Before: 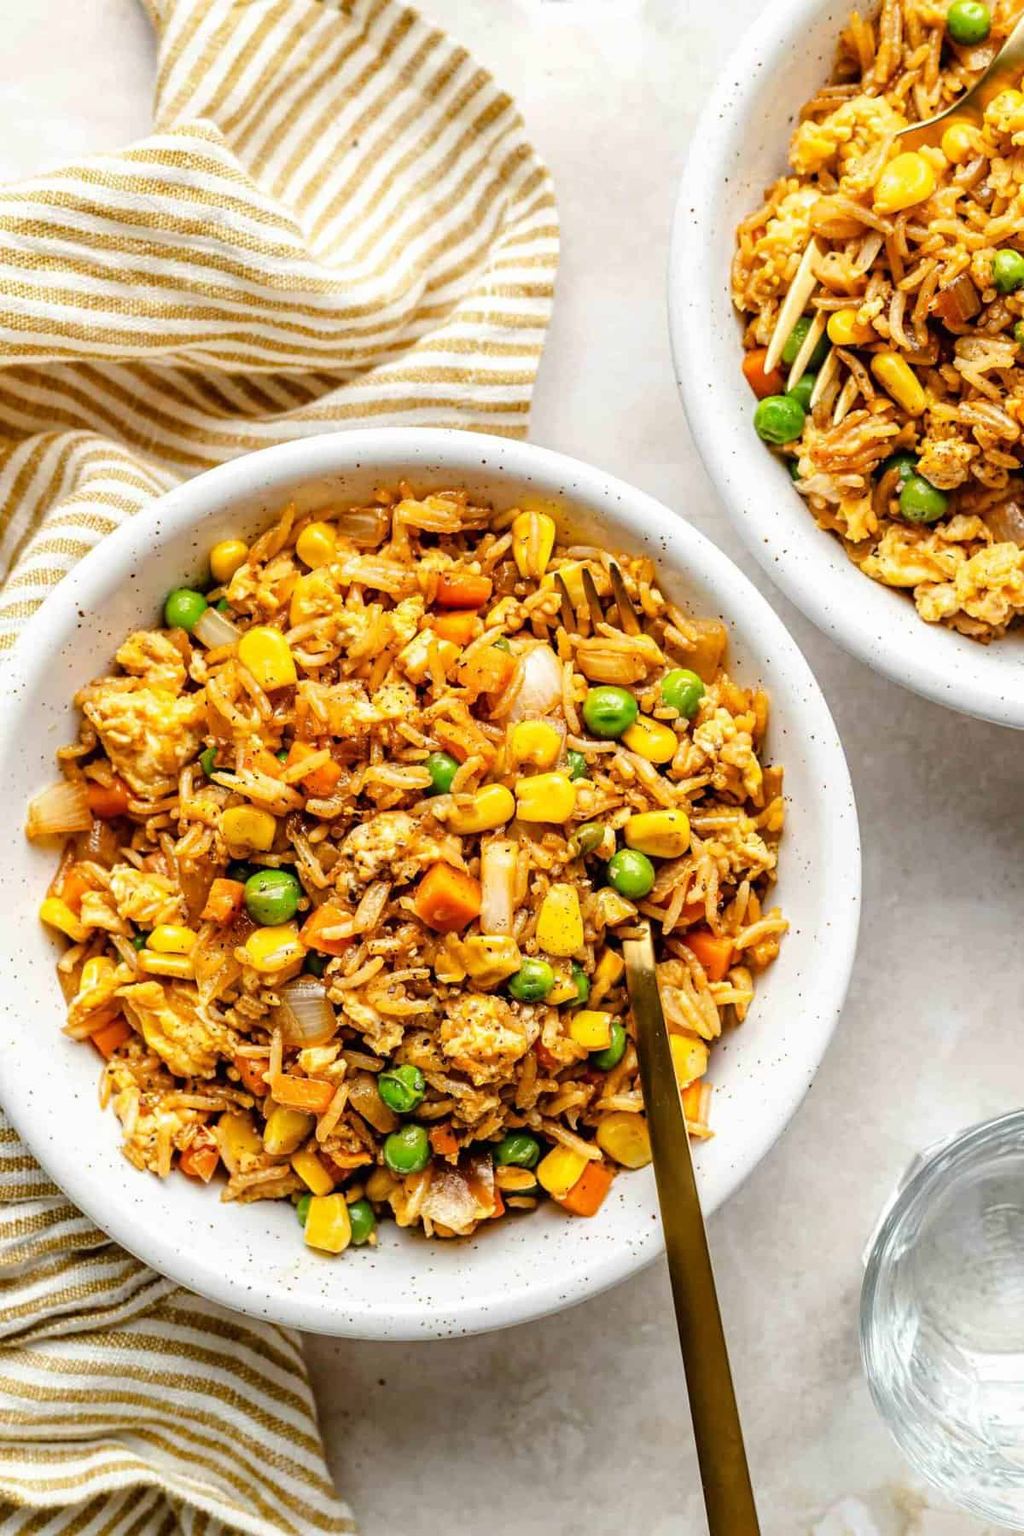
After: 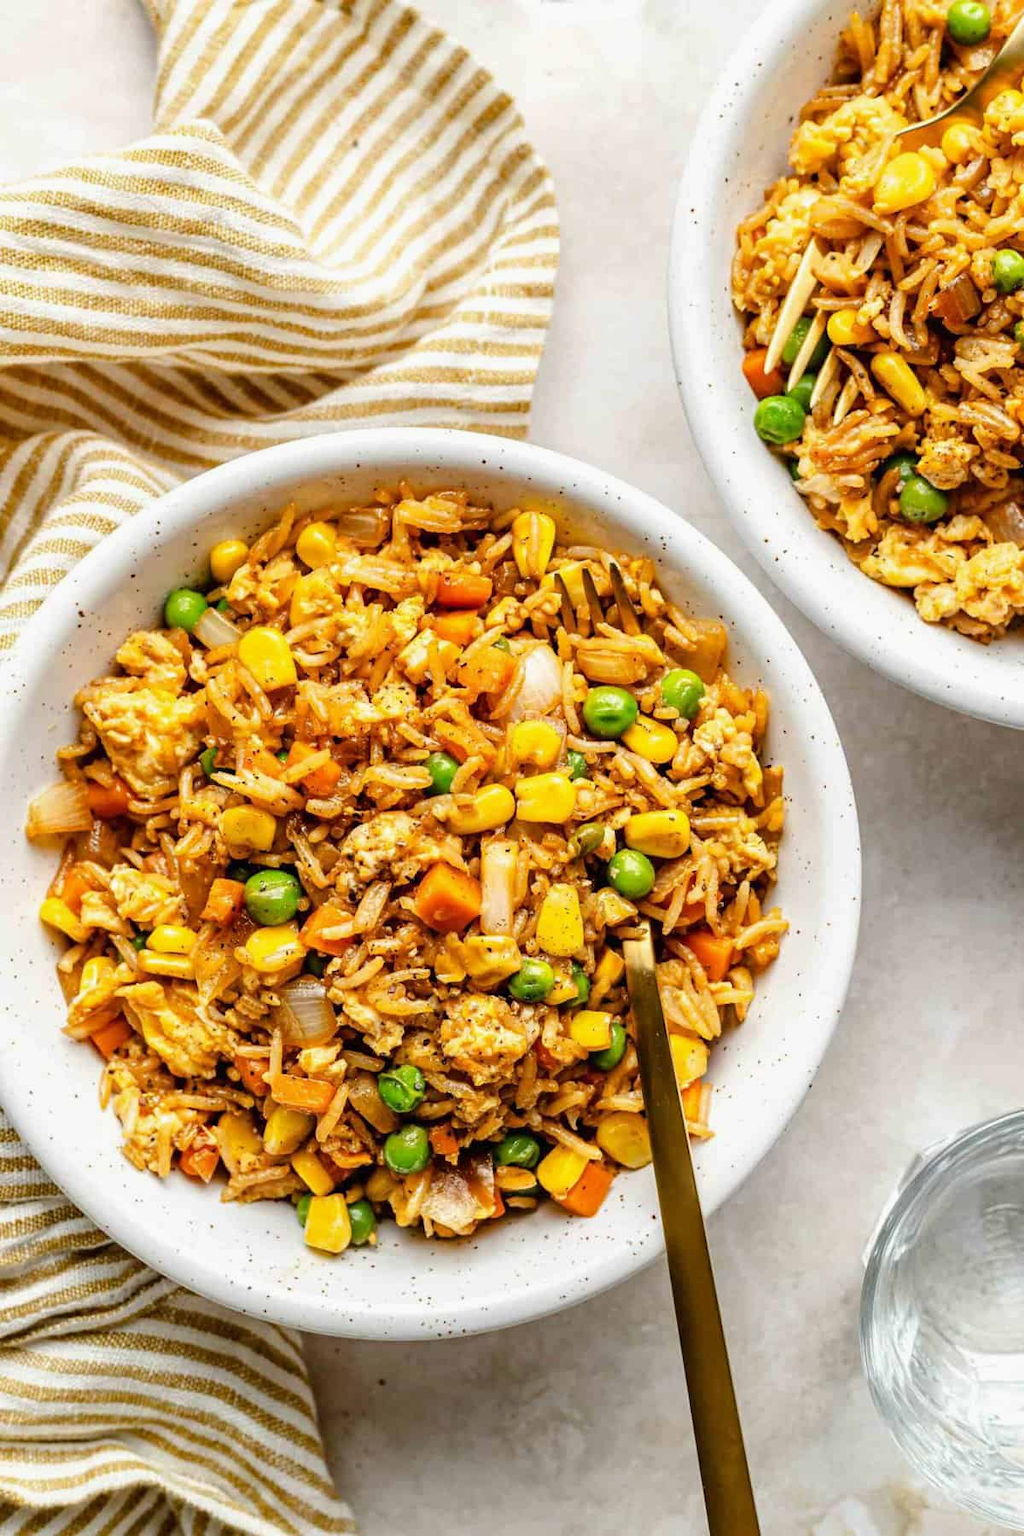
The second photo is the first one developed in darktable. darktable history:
tone equalizer: -7 EV 0.218 EV, -6 EV 0.109 EV, -5 EV 0.084 EV, -4 EV 0.062 EV, -2 EV -0.033 EV, -1 EV -0.044 EV, +0 EV -0.058 EV
